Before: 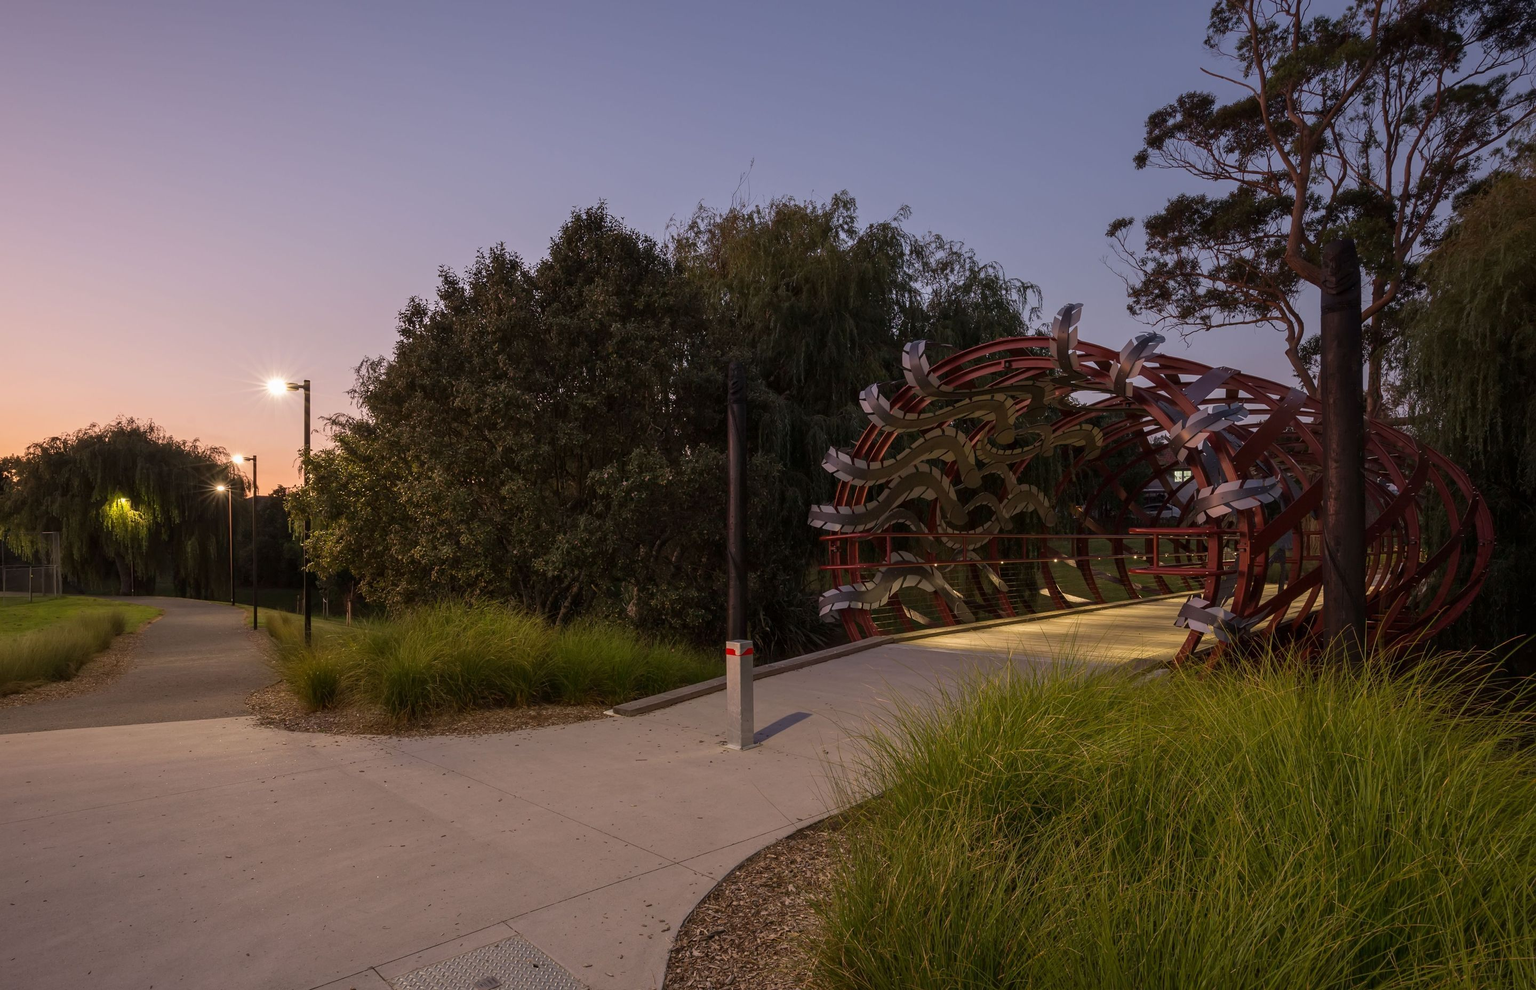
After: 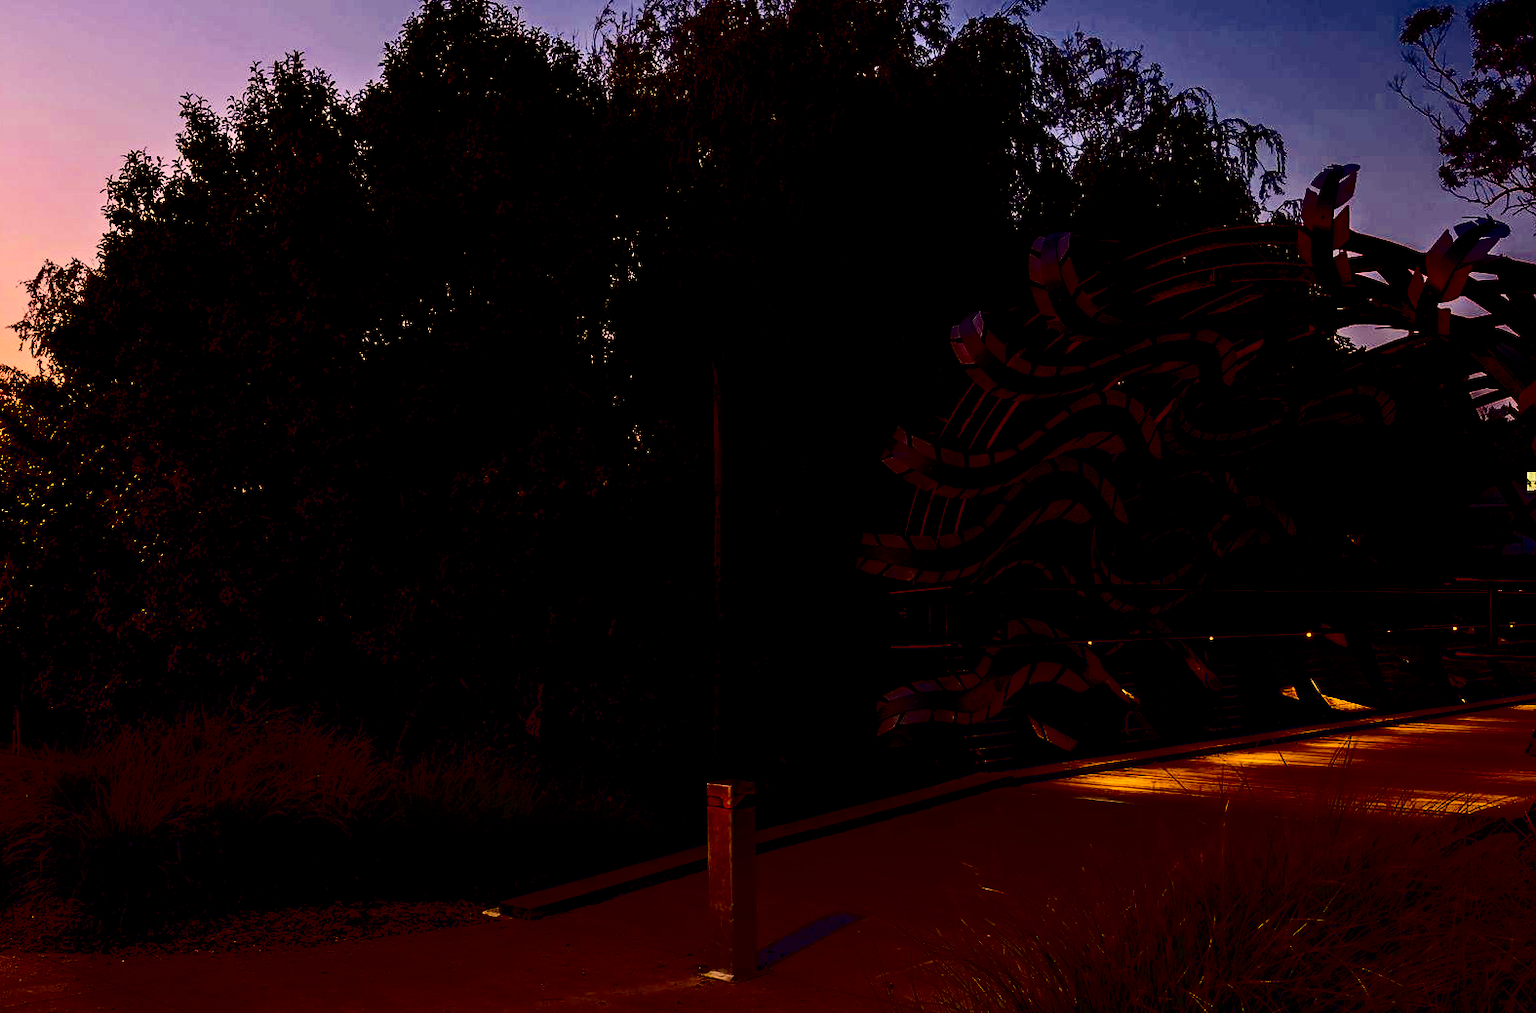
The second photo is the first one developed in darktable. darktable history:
contrast brightness saturation: contrast 0.786, brightness -0.986, saturation 0.992
color balance rgb: highlights gain › chroma 3.006%, highlights gain › hue 76.64°, perceptual saturation grading › global saturation 35.764%, global vibrance 7.145%, saturation formula JzAzBz (2021)
crop and rotate: left 22.121%, top 21.591%, right 23.169%, bottom 22.377%
